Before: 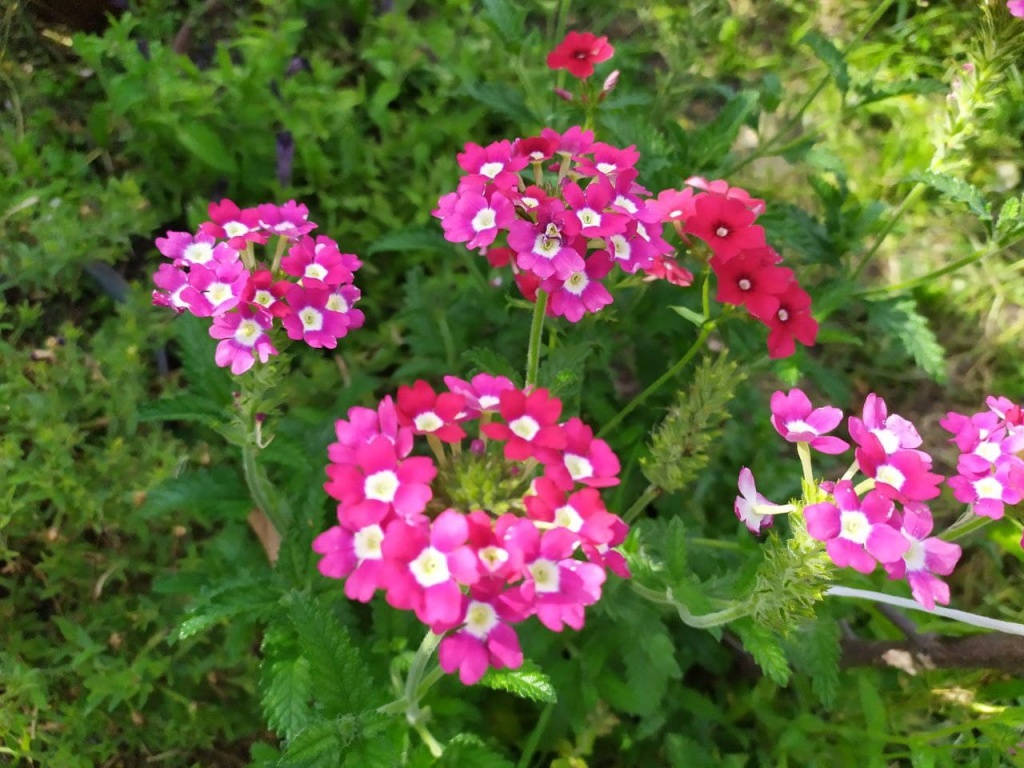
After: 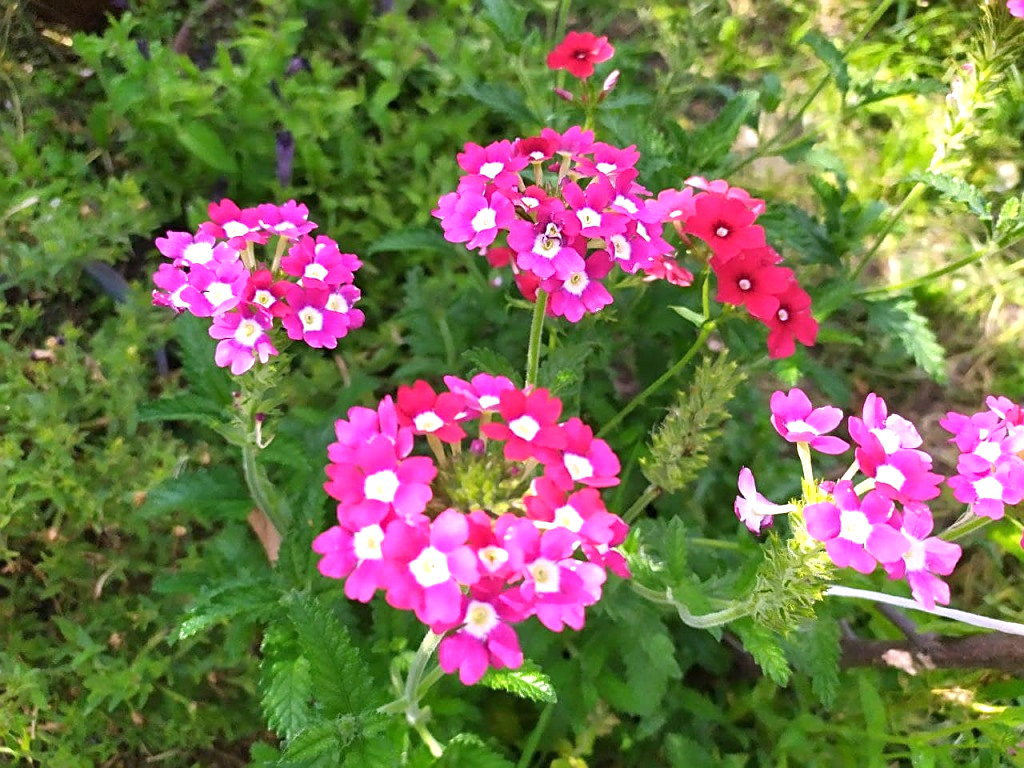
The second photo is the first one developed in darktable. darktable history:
exposure: black level correction 0, exposure 0.5 EV, compensate exposure bias true, compensate highlight preservation false
white balance: red 1.066, blue 1.119
sharpen: on, module defaults
local contrast: mode bilateral grid, contrast 15, coarseness 36, detail 105%, midtone range 0.2
